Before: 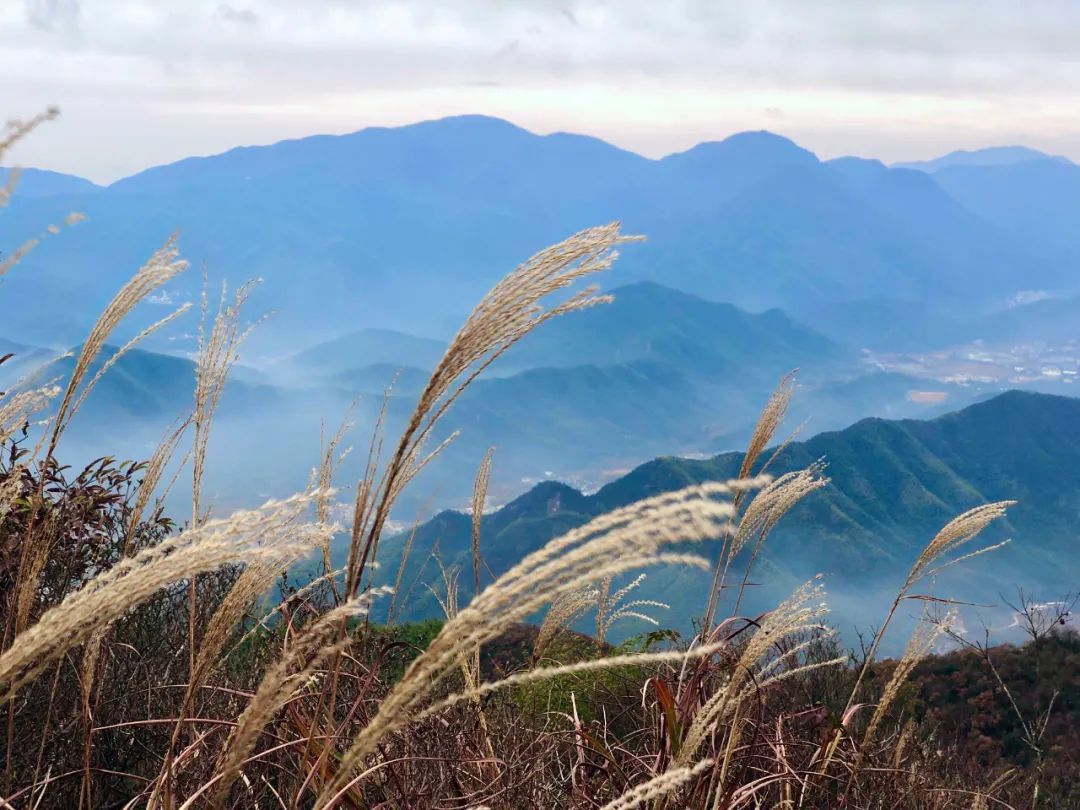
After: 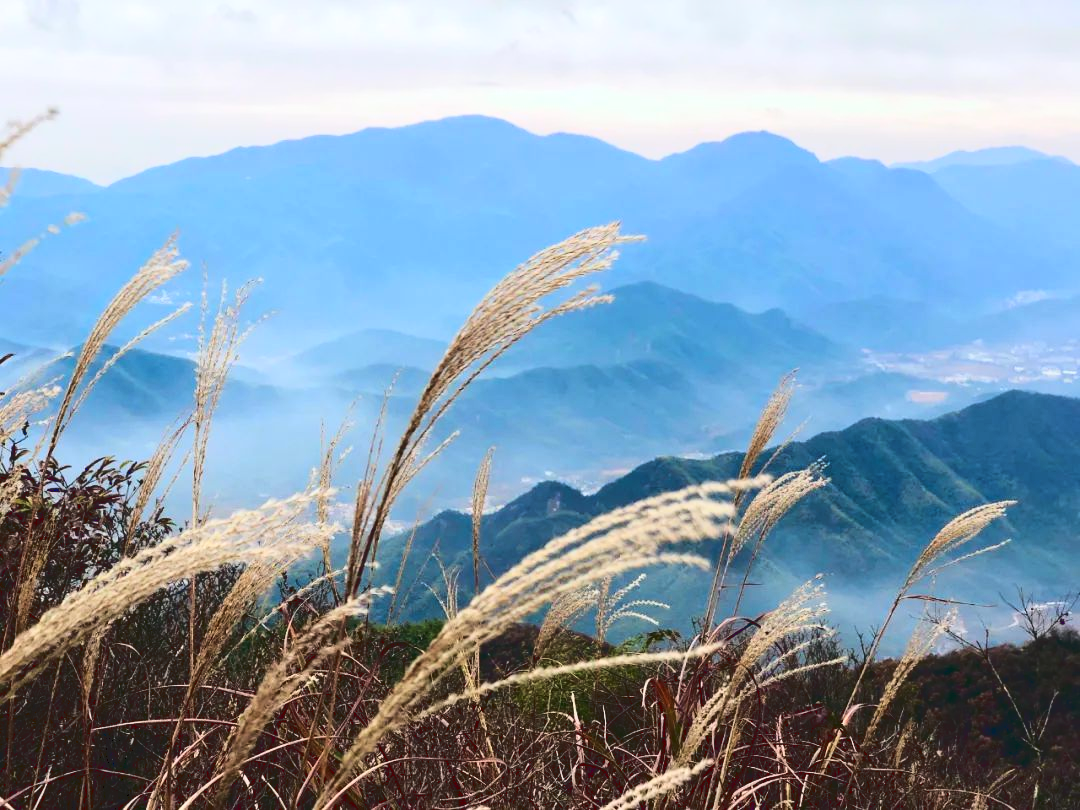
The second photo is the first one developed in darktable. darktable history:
tone curve: curves: ch0 [(0, 0) (0.003, 0.108) (0.011, 0.108) (0.025, 0.108) (0.044, 0.113) (0.069, 0.113) (0.1, 0.121) (0.136, 0.136) (0.177, 0.16) (0.224, 0.192) (0.277, 0.246) (0.335, 0.324) (0.399, 0.419) (0.468, 0.518) (0.543, 0.622) (0.623, 0.721) (0.709, 0.815) (0.801, 0.893) (0.898, 0.949) (1, 1)], color space Lab, linked channels, preserve colors none
